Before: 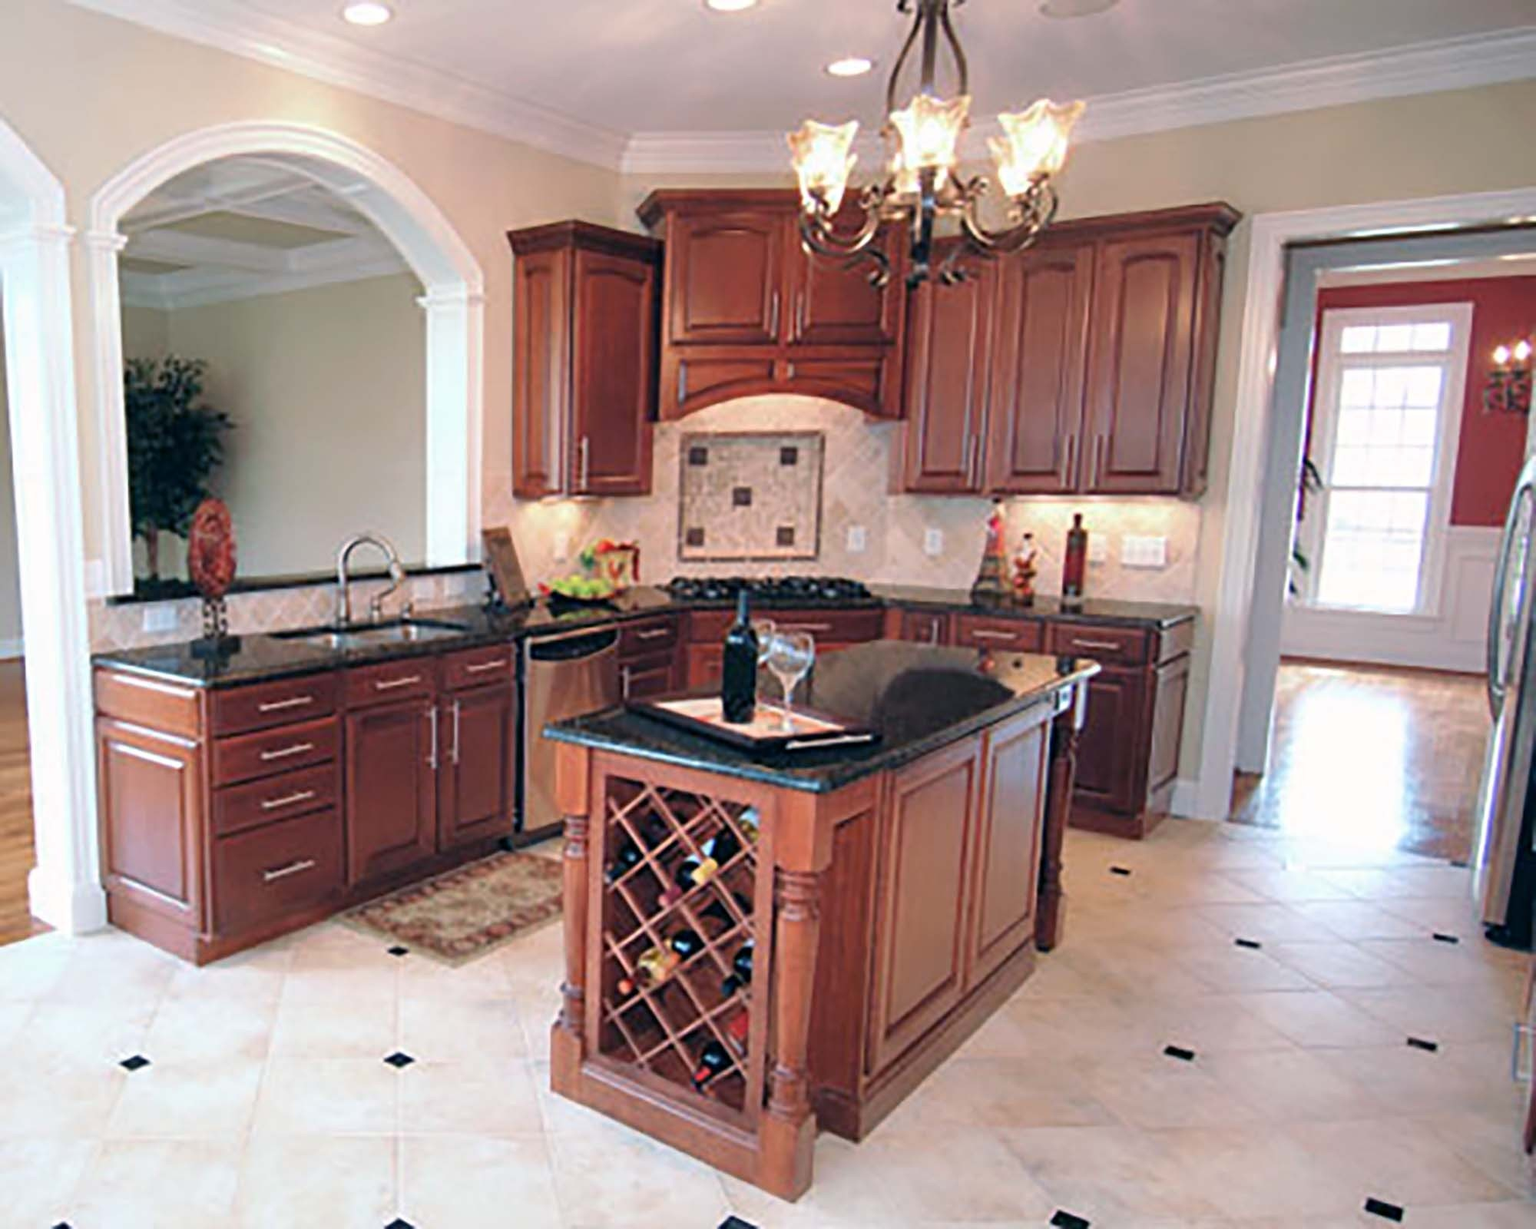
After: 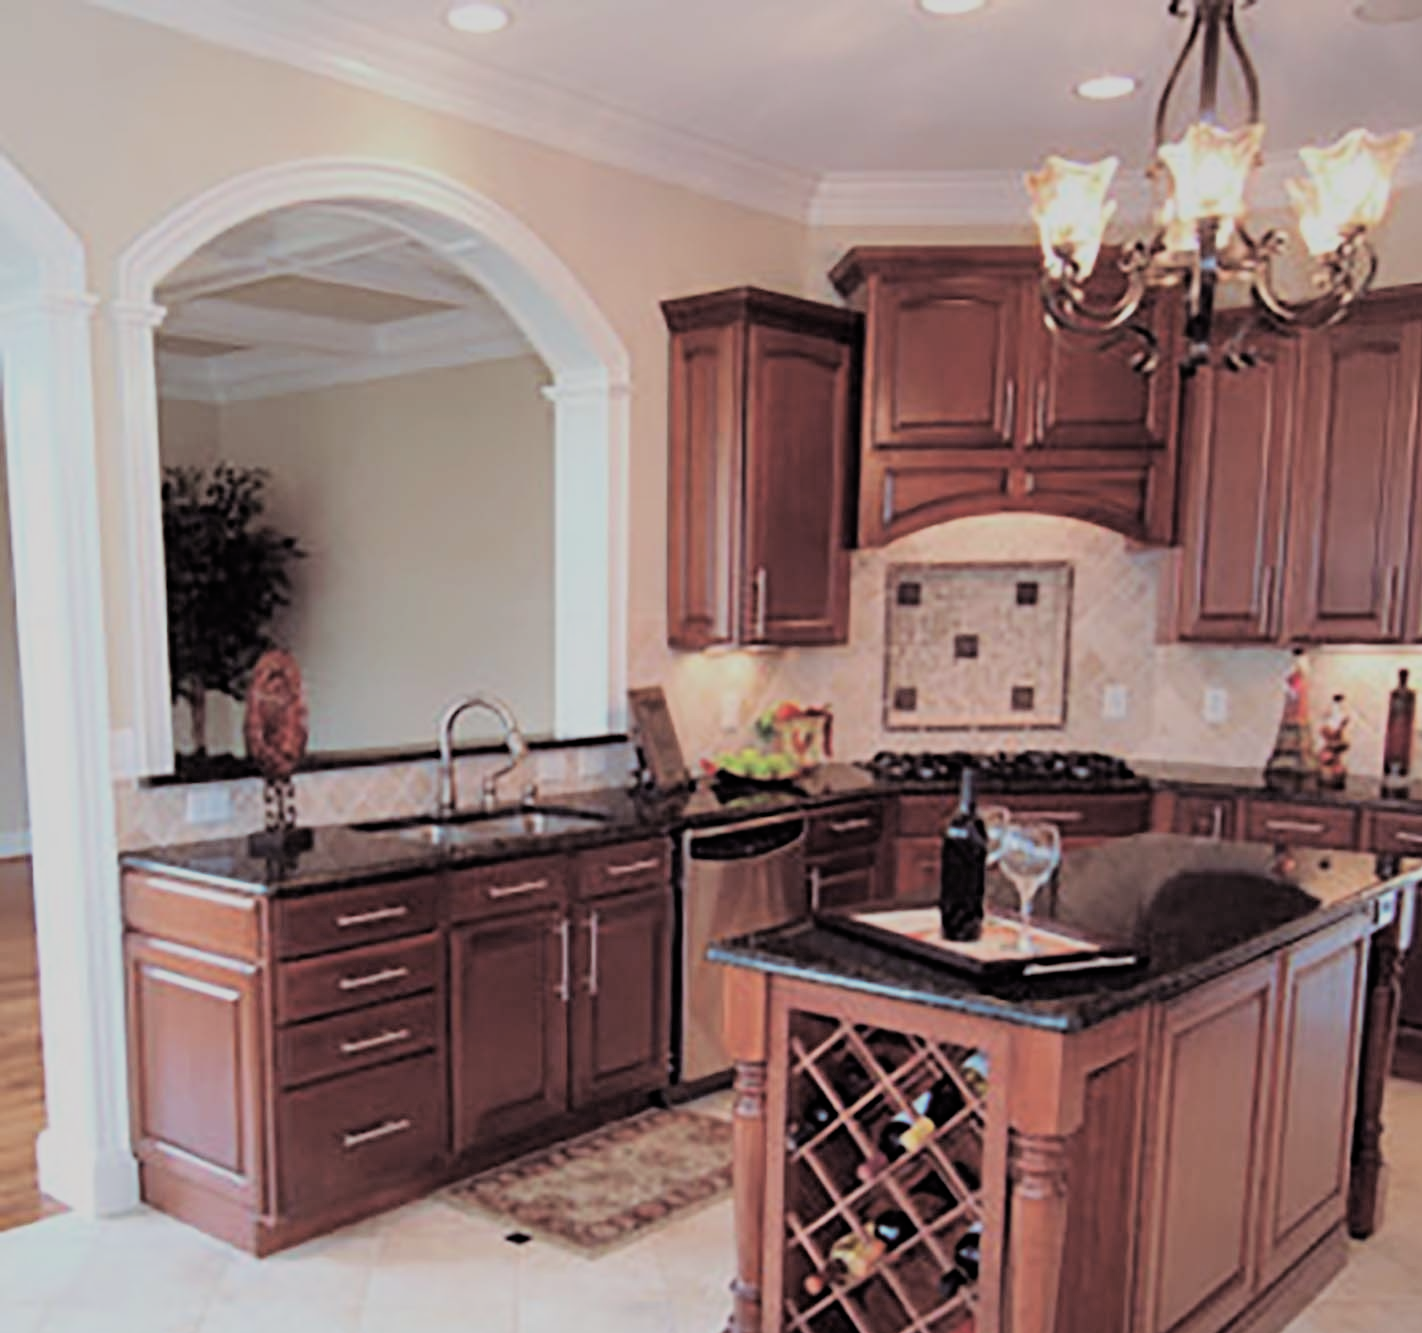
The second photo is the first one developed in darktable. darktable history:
split-toning: shadows › saturation 0.24, highlights › hue 54°, highlights › saturation 0.24
filmic rgb: black relative exposure -7.65 EV, white relative exposure 4.56 EV, hardness 3.61
crop: right 28.885%, bottom 16.626%
